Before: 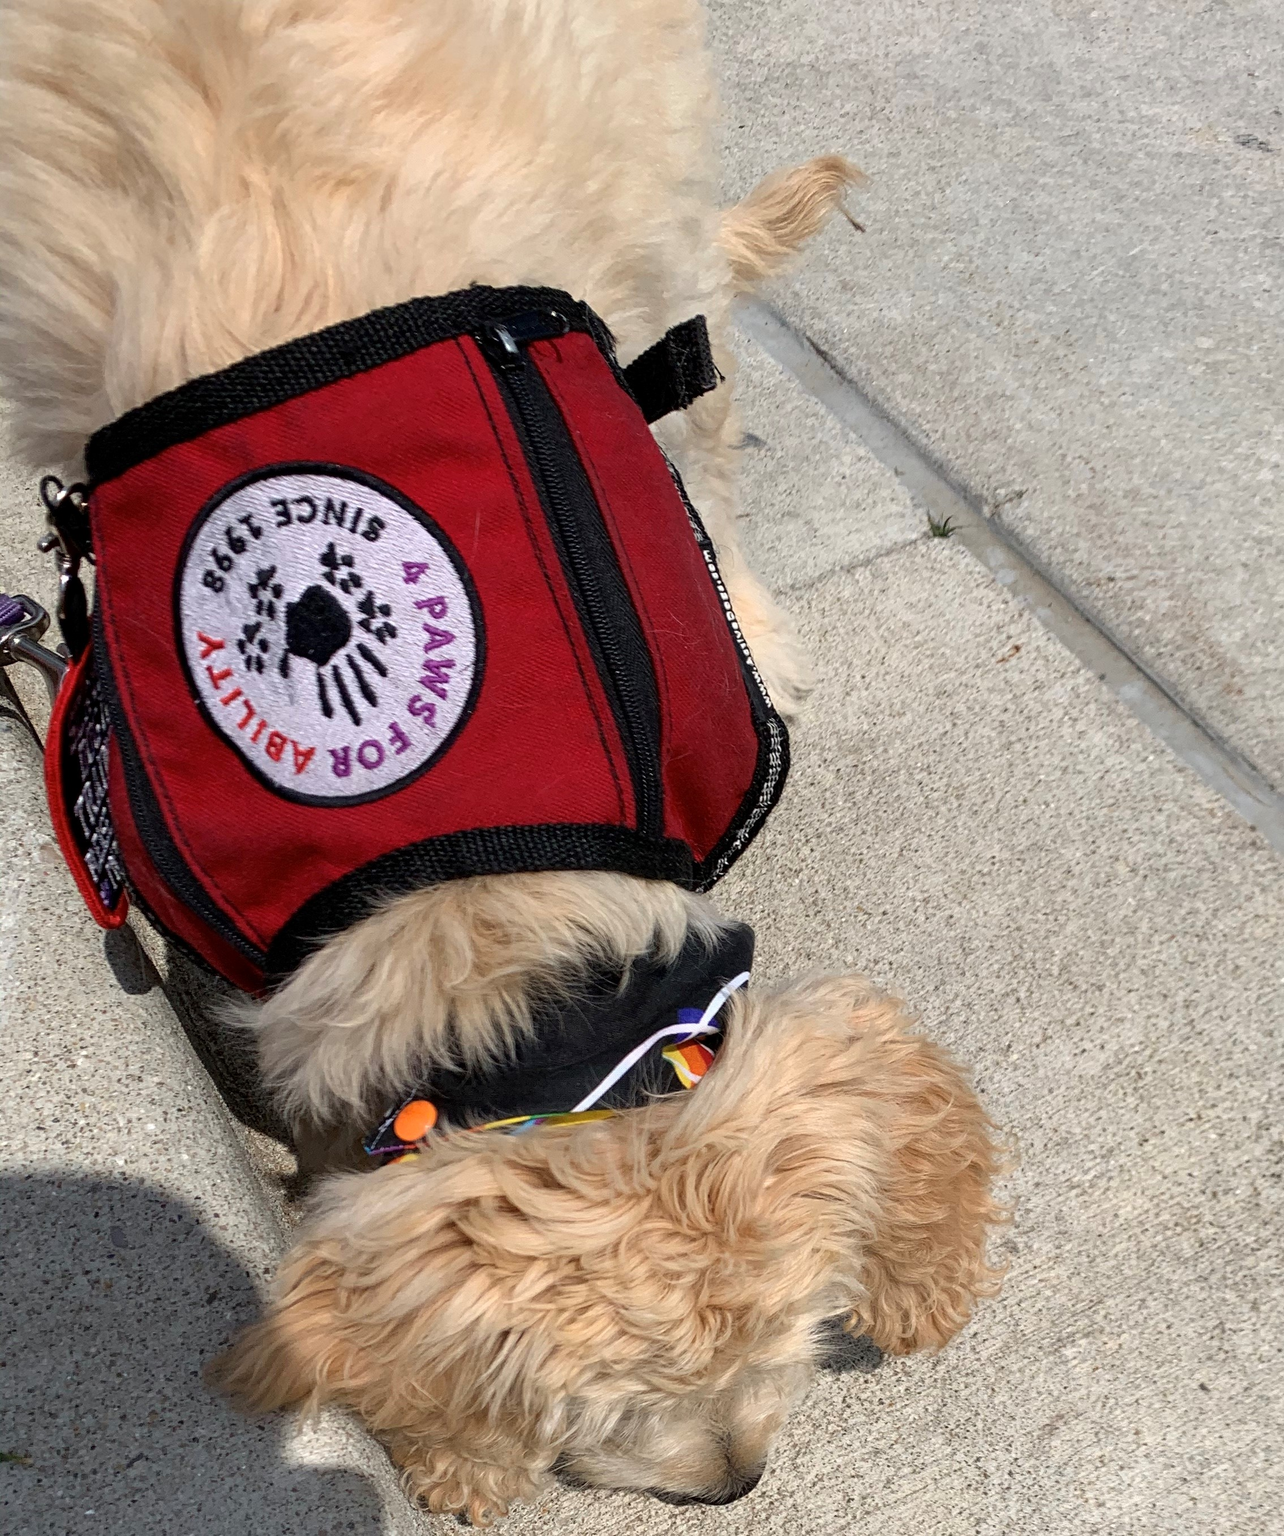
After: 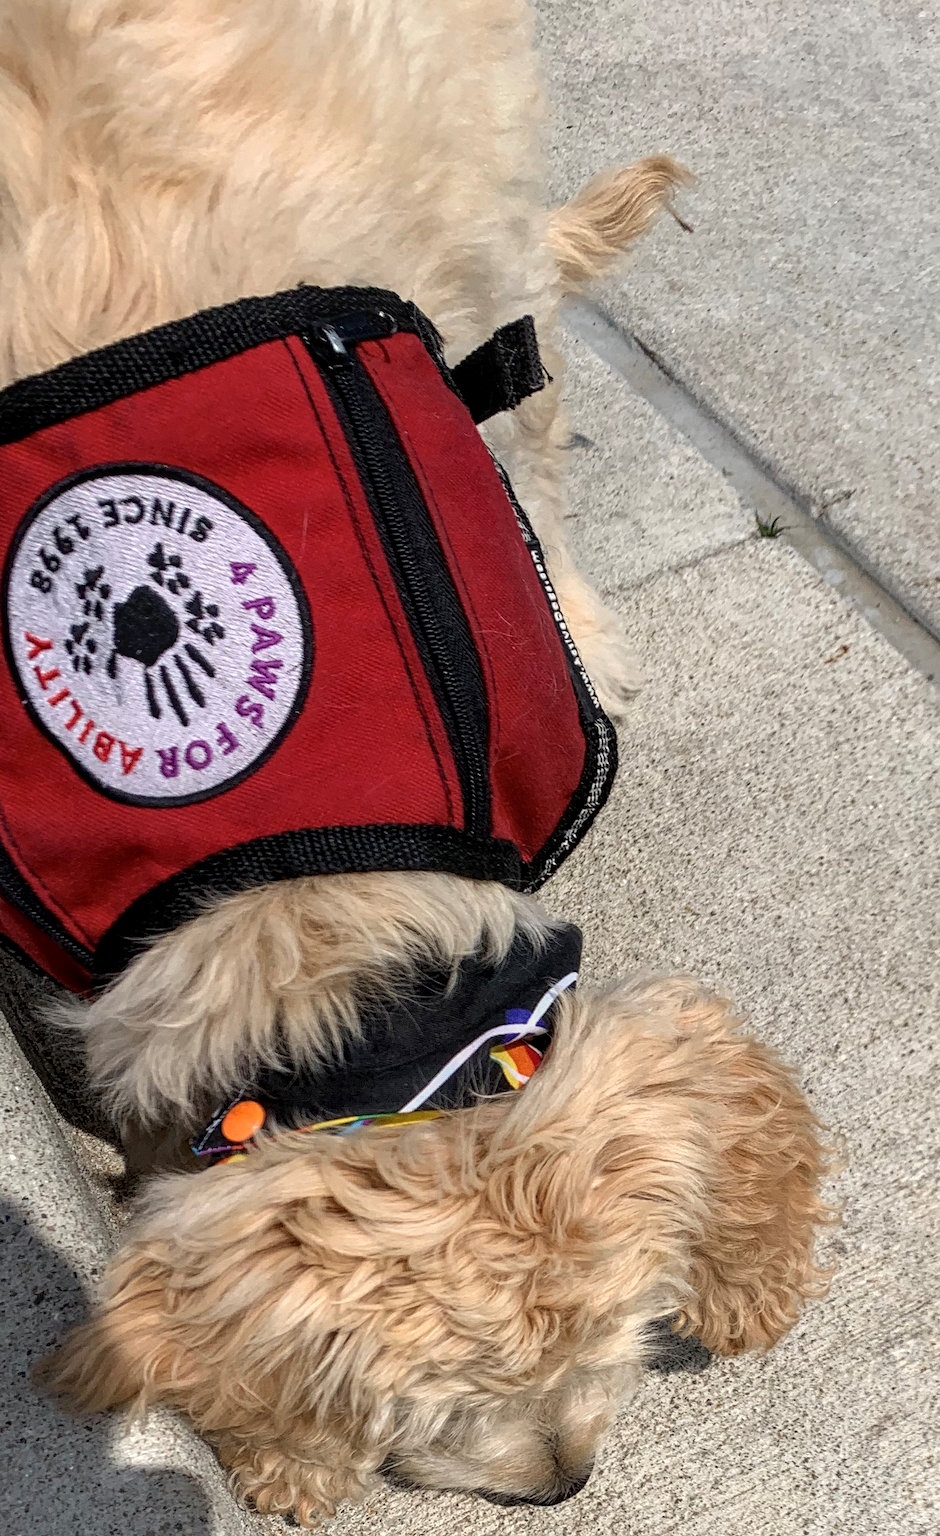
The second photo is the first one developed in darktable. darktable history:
crop: left 13.443%, right 13.31%
local contrast: detail 130%
